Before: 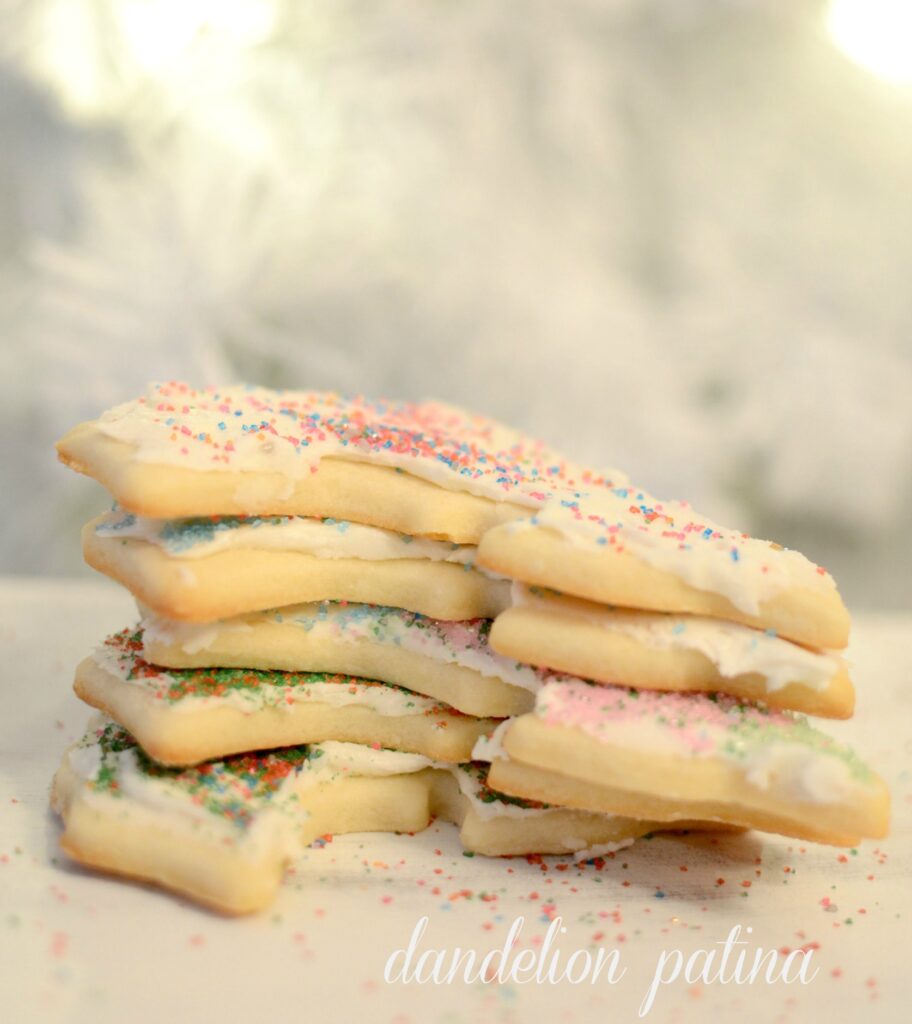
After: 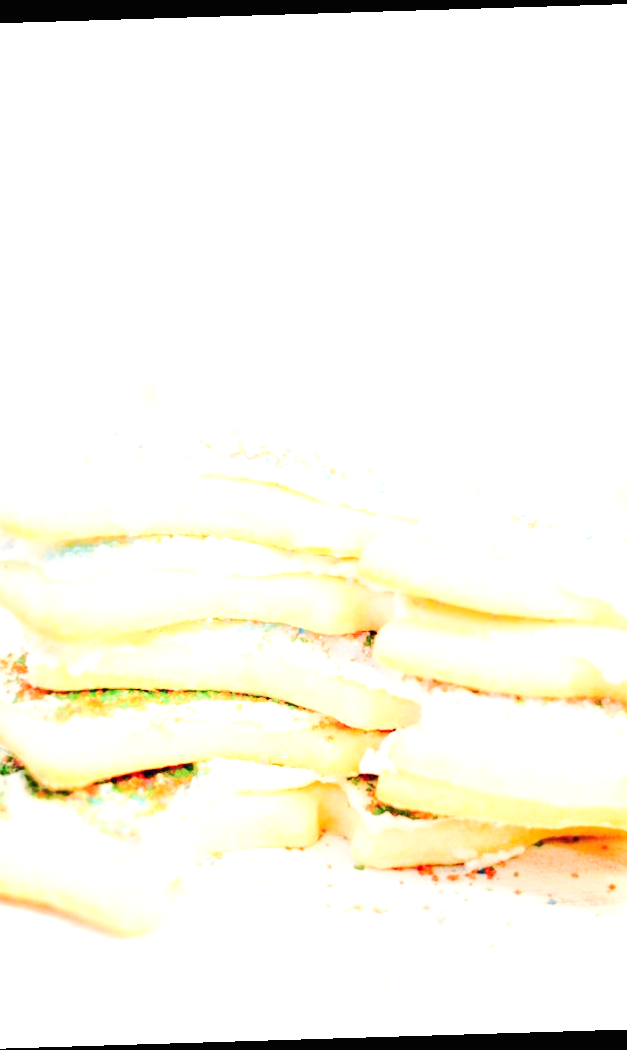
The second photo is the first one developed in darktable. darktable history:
levels: levels [0, 0.476, 0.951]
shadows and highlights: shadows -70, highlights 35, soften with gaussian
exposure: black level correction 0.001, exposure 0.5 EV, compensate exposure bias true, compensate highlight preservation false
base curve: curves: ch0 [(0, 0) (0.028, 0.03) (0.121, 0.232) (0.46, 0.748) (0.859, 0.968) (1, 1)], preserve colors none
contrast brightness saturation: contrast -0.02, brightness -0.01, saturation 0.03
rotate and perspective: rotation -1.75°, automatic cropping off
crop and rotate: left 14.385%, right 18.948%
